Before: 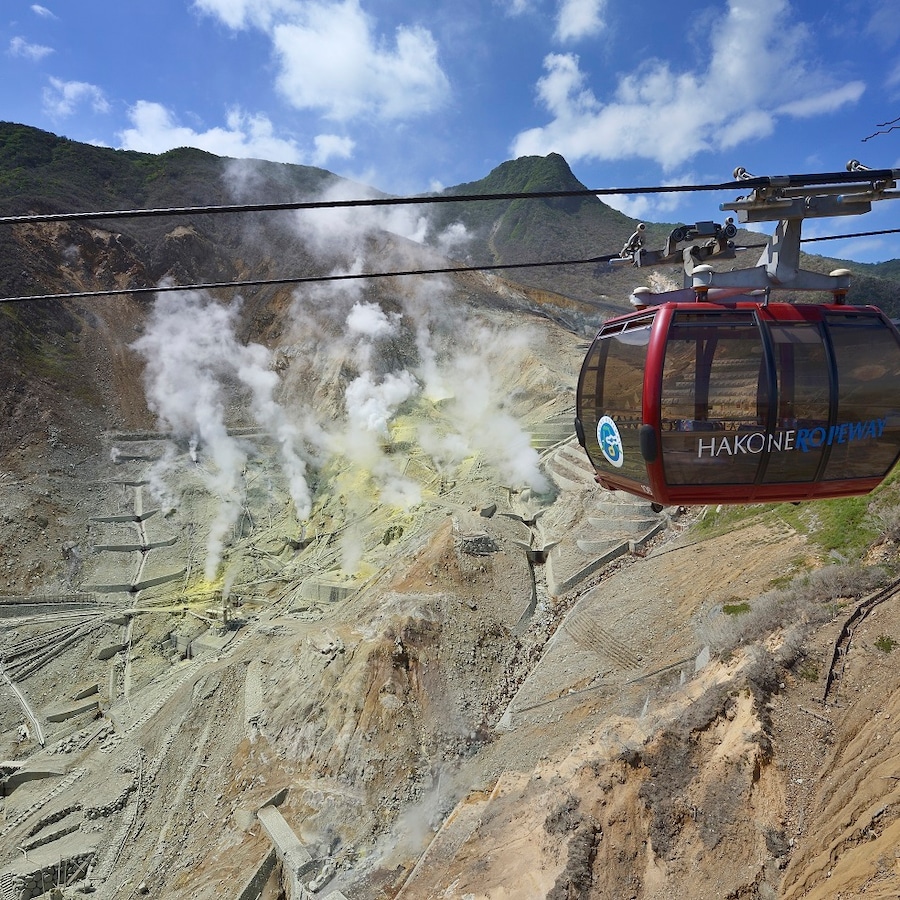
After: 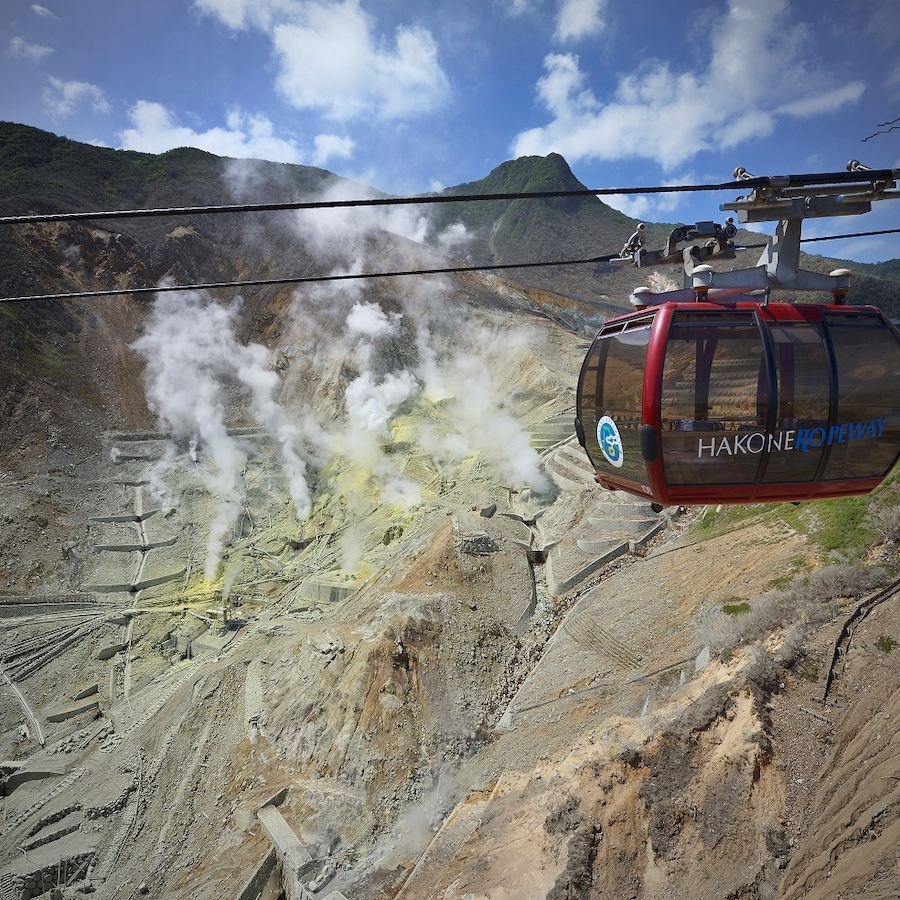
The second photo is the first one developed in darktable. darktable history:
vignetting: fall-off radius 69.36%, brightness -0.575, automatic ratio true
